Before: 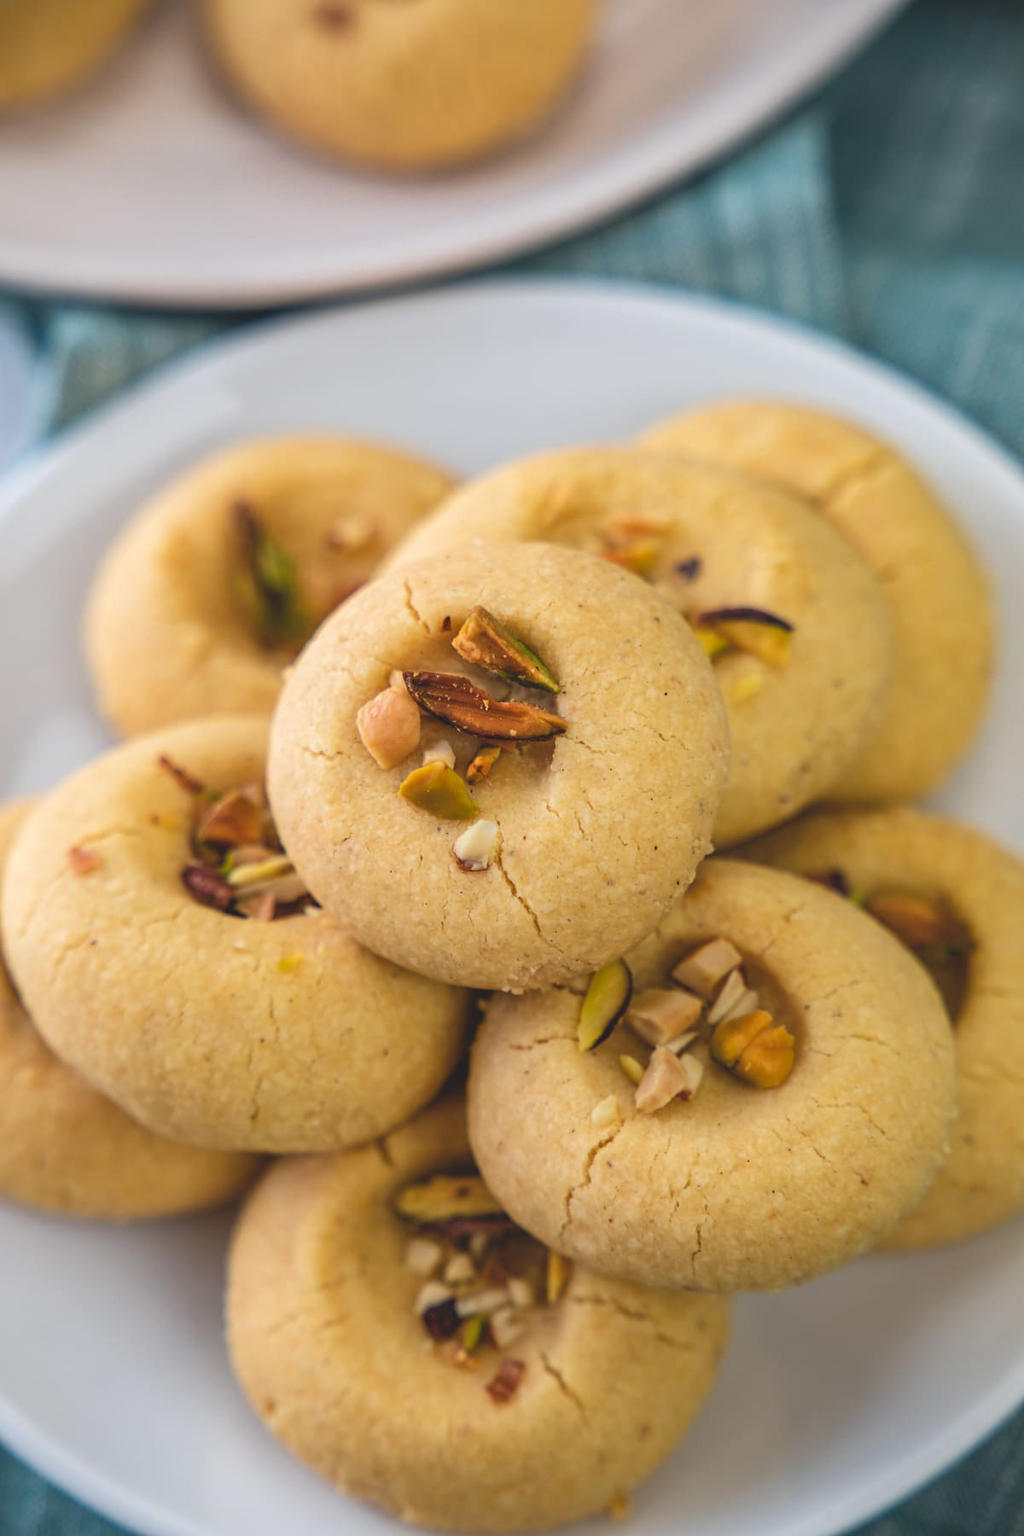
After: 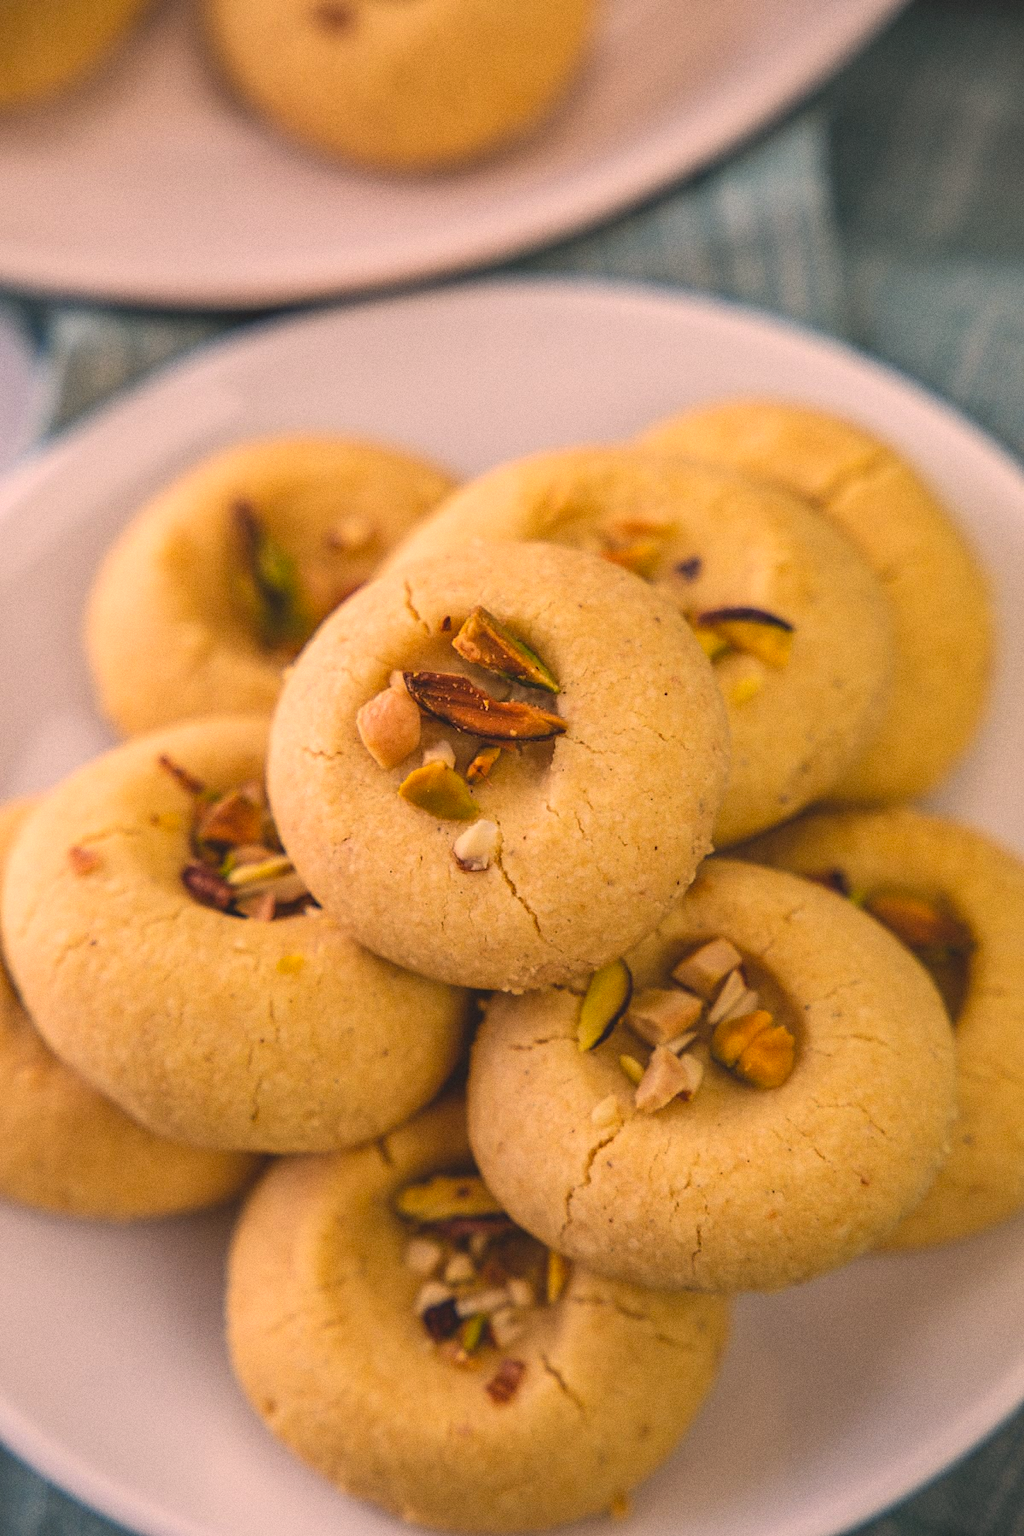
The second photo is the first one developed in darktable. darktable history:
grain: coarseness 0.09 ISO
exposure: exposure -0.072 EV, compensate highlight preservation false
color correction: highlights a* 17.88, highlights b* 18.79
